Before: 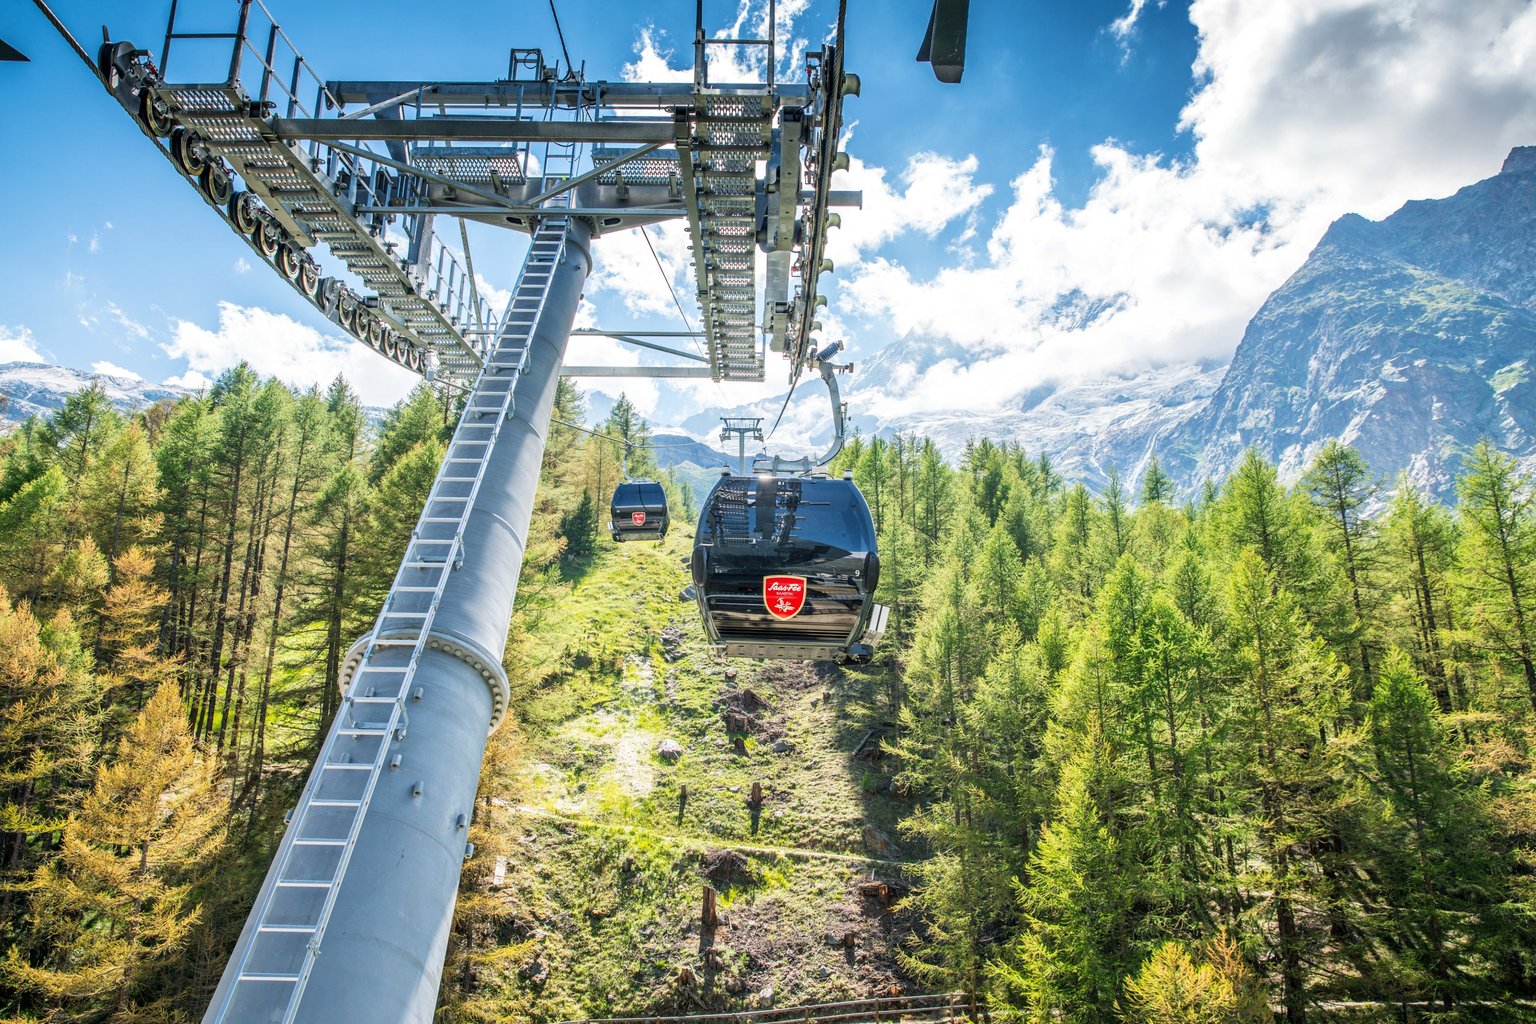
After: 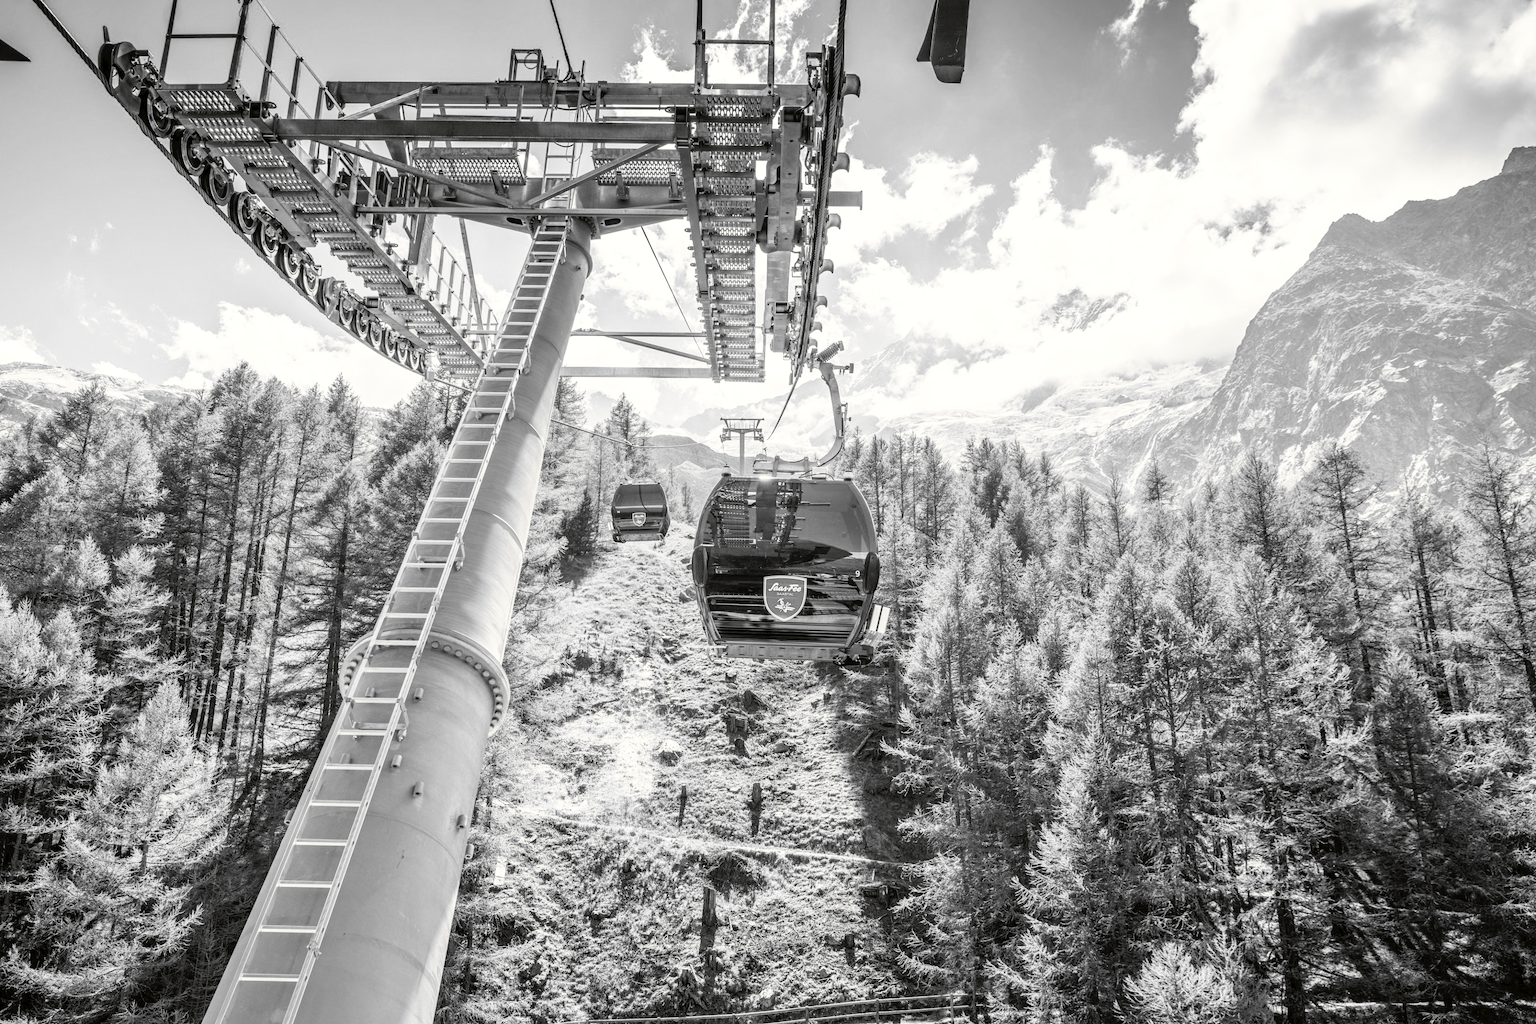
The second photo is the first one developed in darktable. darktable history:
tone curve: curves: ch0 [(0, 0) (0.003, 0.022) (0.011, 0.025) (0.025, 0.025) (0.044, 0.029) (0.069, 0.042) (0.1, 0.068) (0.136, 0.118) (0.177, 0.176) (0.224, 0.233) (0.277, 0.299) (0.335, 0.371) (0.399, 0.448) (0.468, 0.526) (0.543, 0.605) (0.623, 0.684) (0.709, 0.775) (0.801, 0.869) (0.898, 0.957) (1, 1)], preserve colors none
color look up table: target L [93.05, 82.05, 74.91, 80.24, 72.94, 74.05, 49.9, 53.39, 38.52, 31.74, 23.22, 12.74, 2.742, 200.64, 98.62, 82.76, 82.76, 74.42, 70.23, 64.36, 55.54, 48.84, 48.04, 52.41, 34.03, 32.03, 22.92, 88.82, 86.34, 77.34, 85.63, 61.7, 72.21, 65.99, 80.97, 73.68, 51.22, 33.18, 45.36, 32.75, 5.88, 87.41, 87.05, 83.12, 80.6, 69.61, 63.6, 44, 42.1], target a [-0.1, 0, 0.001, 0, 0, 0, 0.001, -0.001, 0.001, 0.001, 0, 0, -0.23, 0, -0.655, 0, 0, 0, 0.001, 0 ×5, 0.001, 0.001, 0, -0.001, 0 ×5, 0.001, 0 ×4, 0.001, 0, 0, -0.001, 0 ×6, 0.001], target b [1.234, 0.001, -0.006, 0.001, 0.001, 0.001, -0.004, 0.01, -0.003, -0.003, -0.003, -0.001, 2.838, 0, 8.42, 0.001, 0.001, 0.001, -0.005, 0.001, 0.001, -0.004, 0.001, 0.001, -0.003, -0.003, -0.003, 0.002, 0.001 ×5, -0.005, 0.001, 0.001, 0.002, 0.001, -0.004, 0.001, -0.001, 0.002, 0.001 ×6, -0.003], num patches 49
